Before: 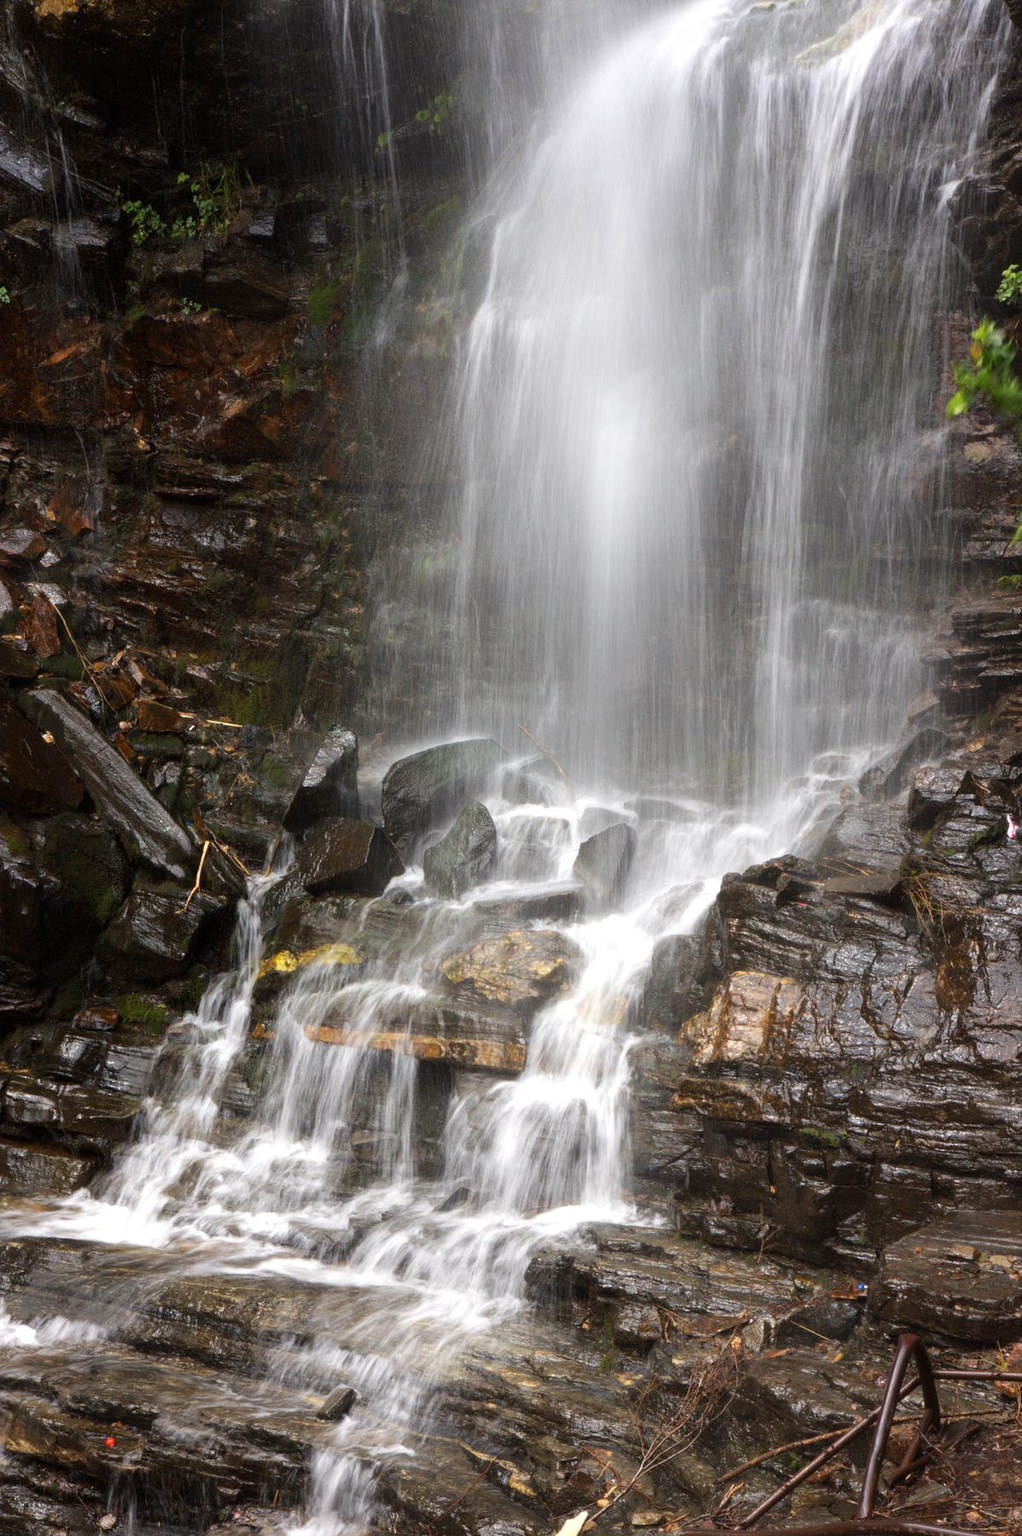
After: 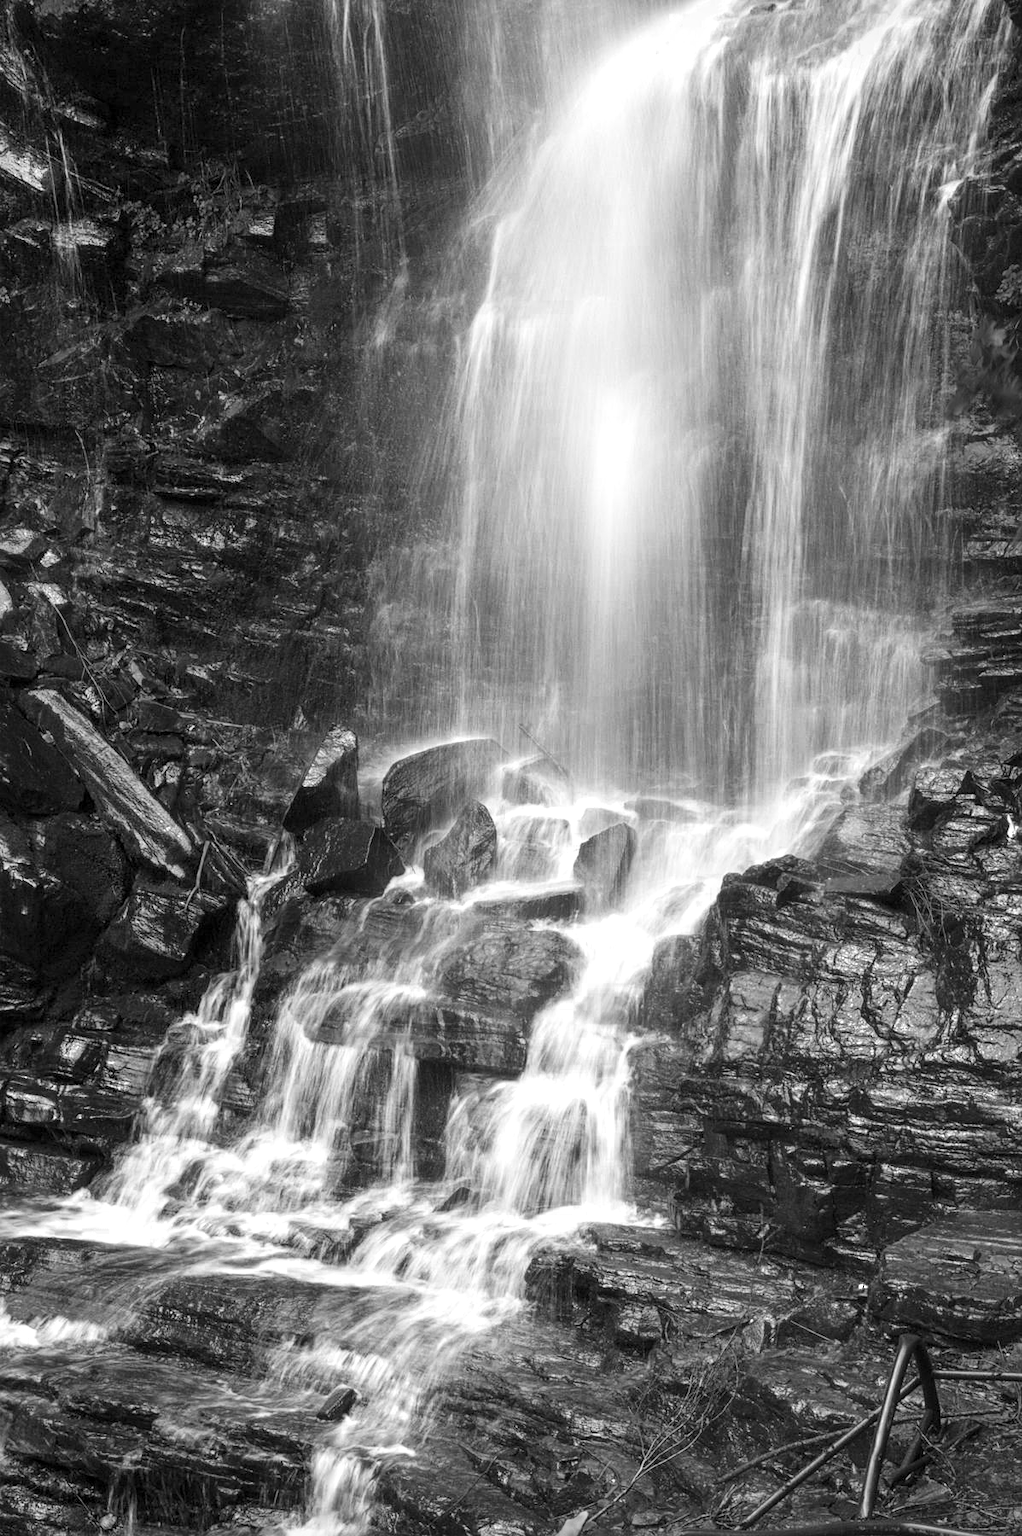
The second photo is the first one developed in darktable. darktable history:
exposure: exposure -0.027 EV, compensate highlight preservation false
sharpen: amount 0.2
local contrast: on, module defaults
shadows and highlights: low approximation 0.01, soften with gaussian
contrast brightness saturation: contrast 0.2, brightness 0.166, saturation 0.23
vignetting: fall-off start 91.61%, brightness -0.4, saturation -0.297
color zones: curves: ch0 [(0.287, 0.048) (0.493, 0.484) (0.737, 0.816)]; ch1 [(0, 0) (0.143, 0) (0.286, 0) (0.429, 0) (0.571, 0) (0.714, 0) (0.857, 0)]
